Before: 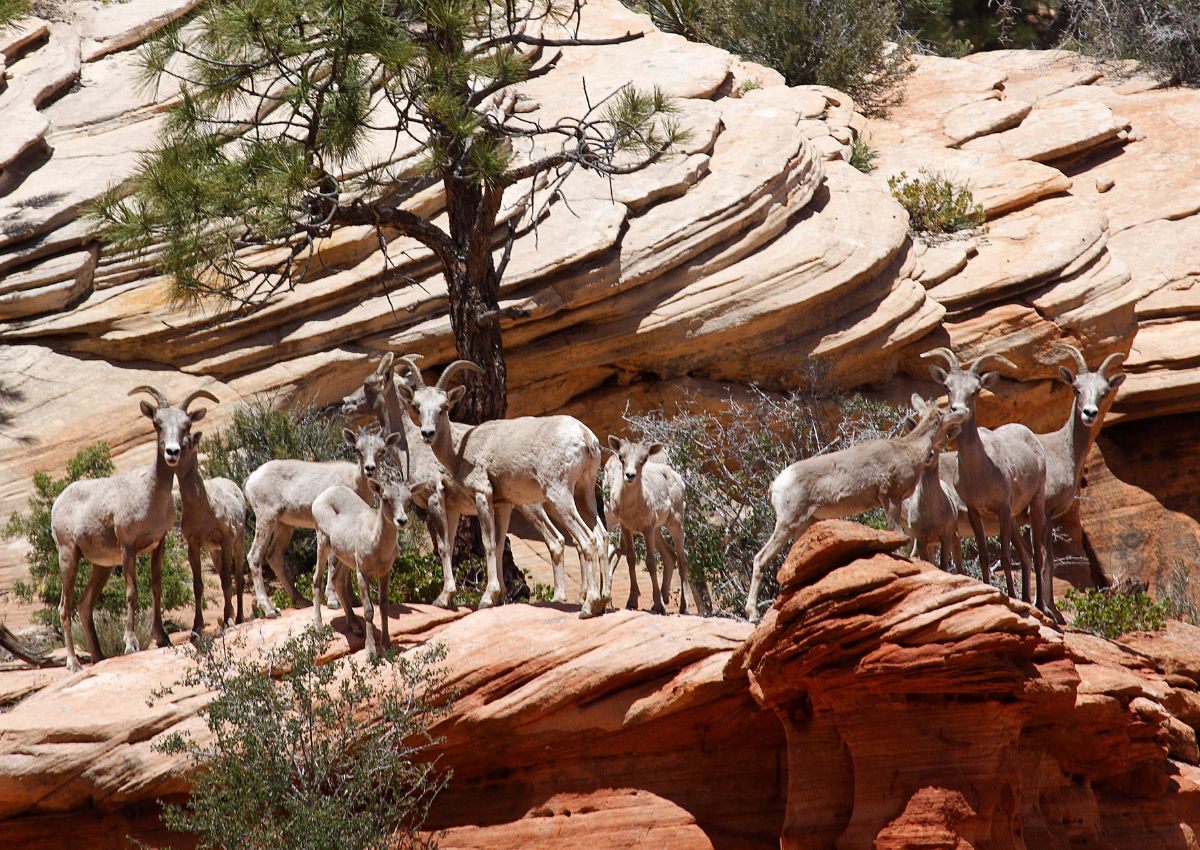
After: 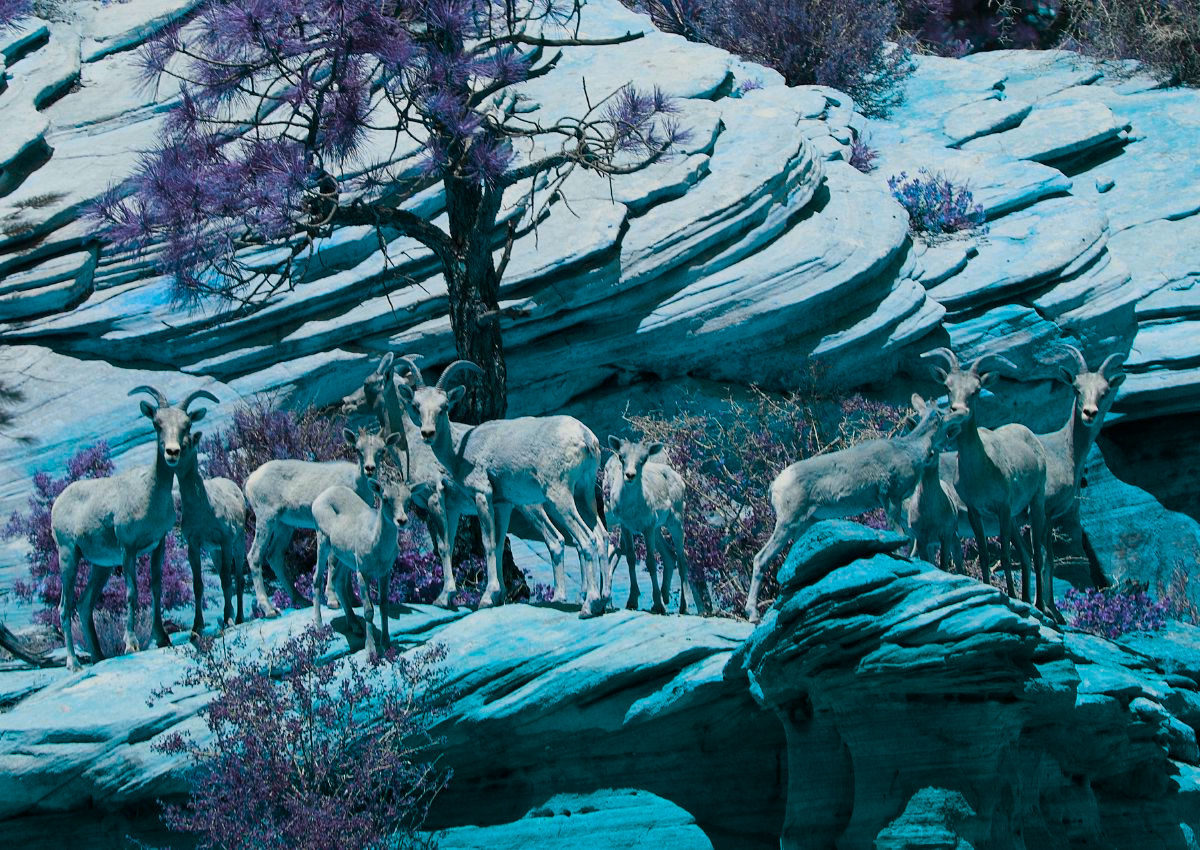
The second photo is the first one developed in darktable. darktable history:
white balance: red 1.004, blue 1.024
color balance rgb: hue shift 180°, global vibrance 50%, contrast 0.32%
exposure: exposure -0.492 EV, compensate highlight preservation false
